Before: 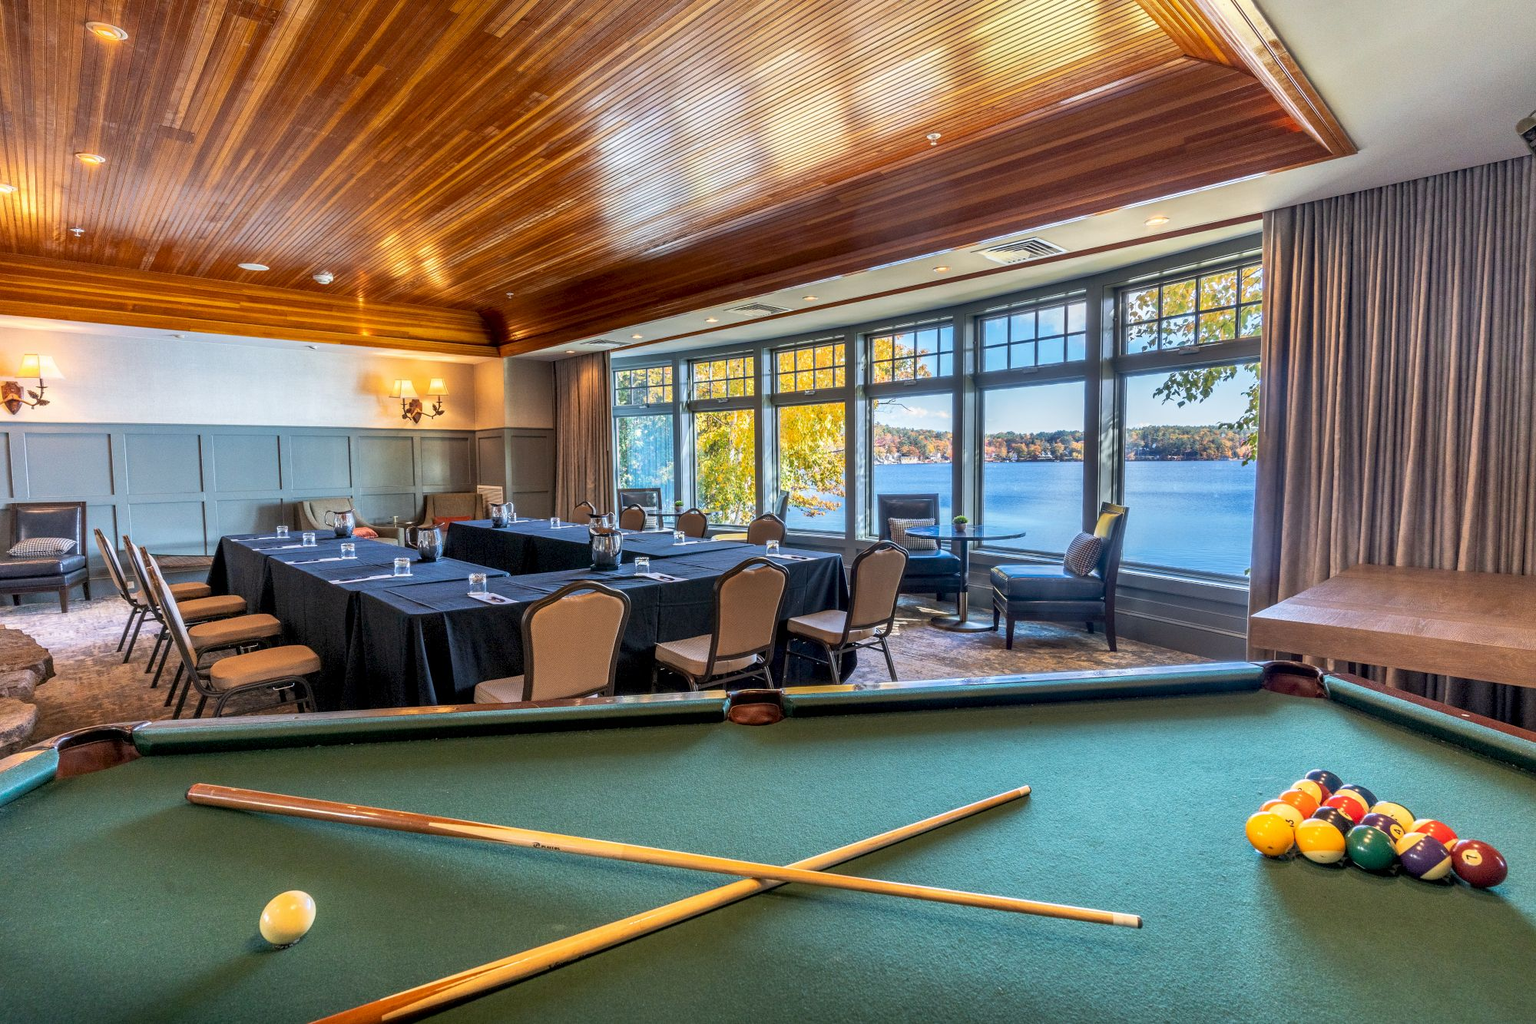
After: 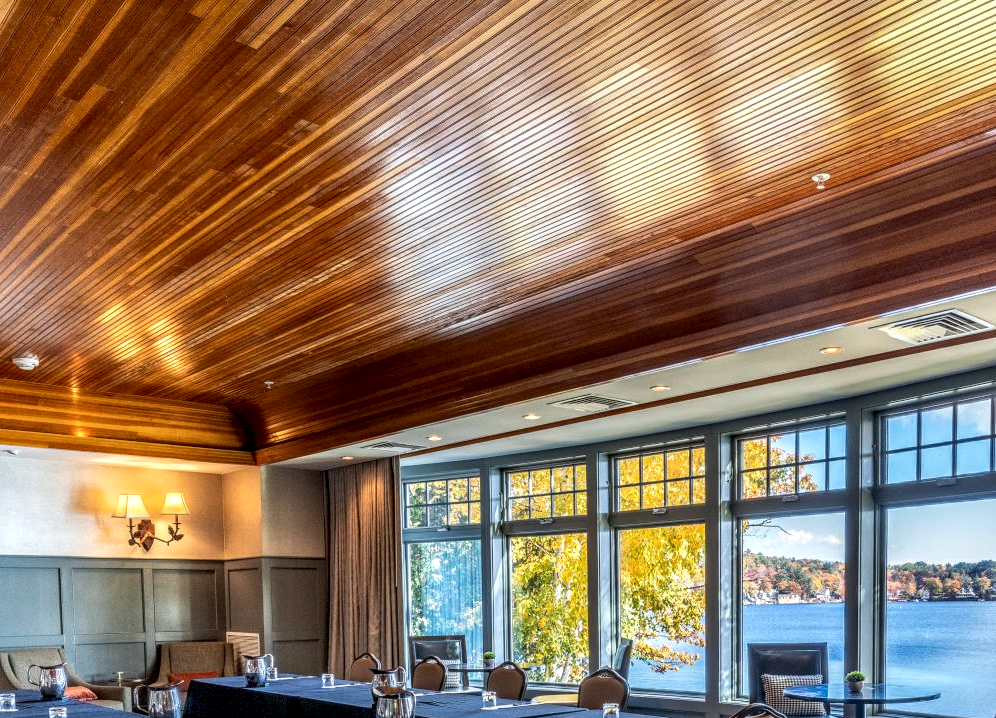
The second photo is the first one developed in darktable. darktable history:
crop: left 19.771%, right 30.418%, bottom 46.079%
local contrast: highlights 22%, detail 150%
